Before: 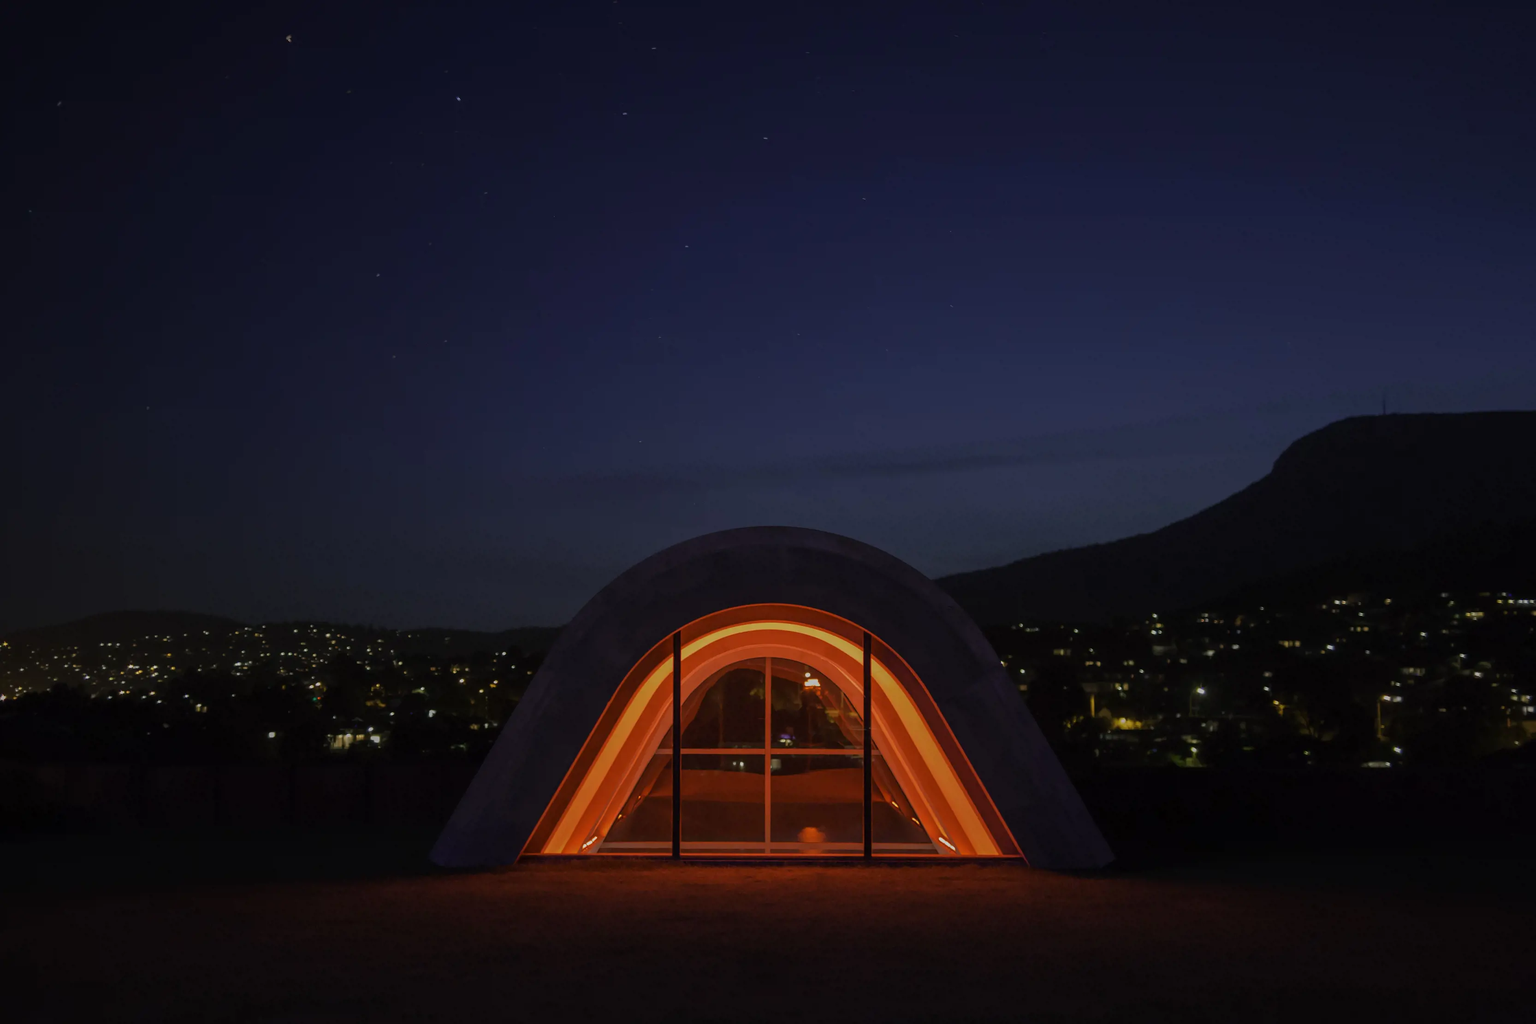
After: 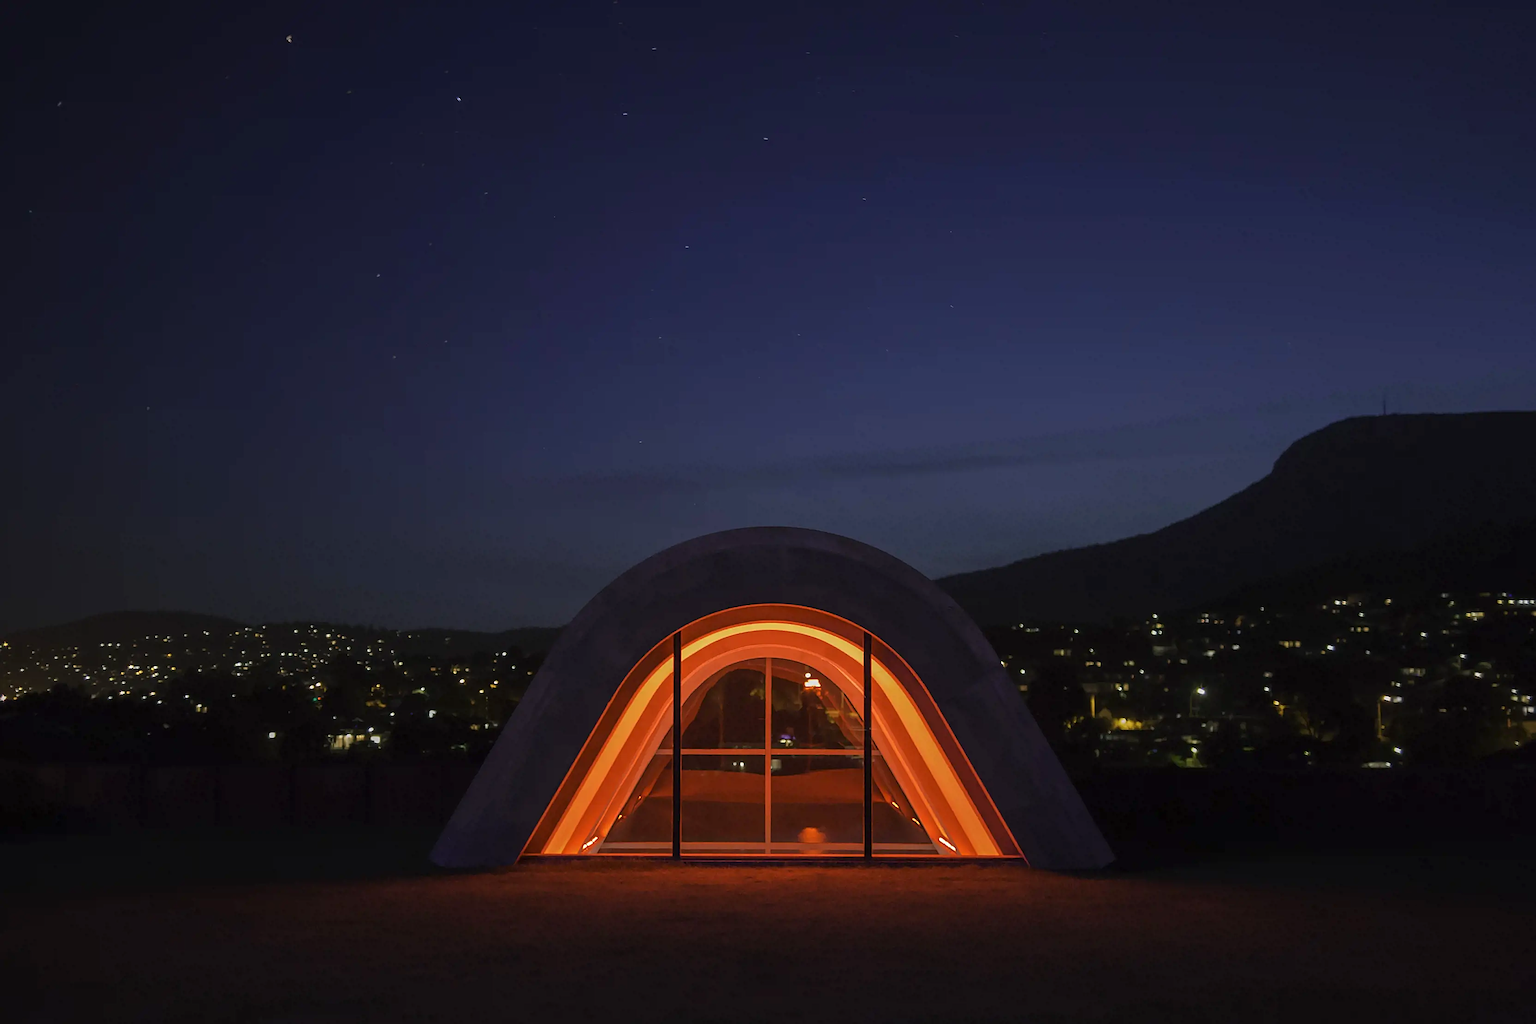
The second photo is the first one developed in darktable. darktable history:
exposure: black level correction 0, exposure 0.594 EV, compensate highlight preservation false
sharpen: on, module defaults
